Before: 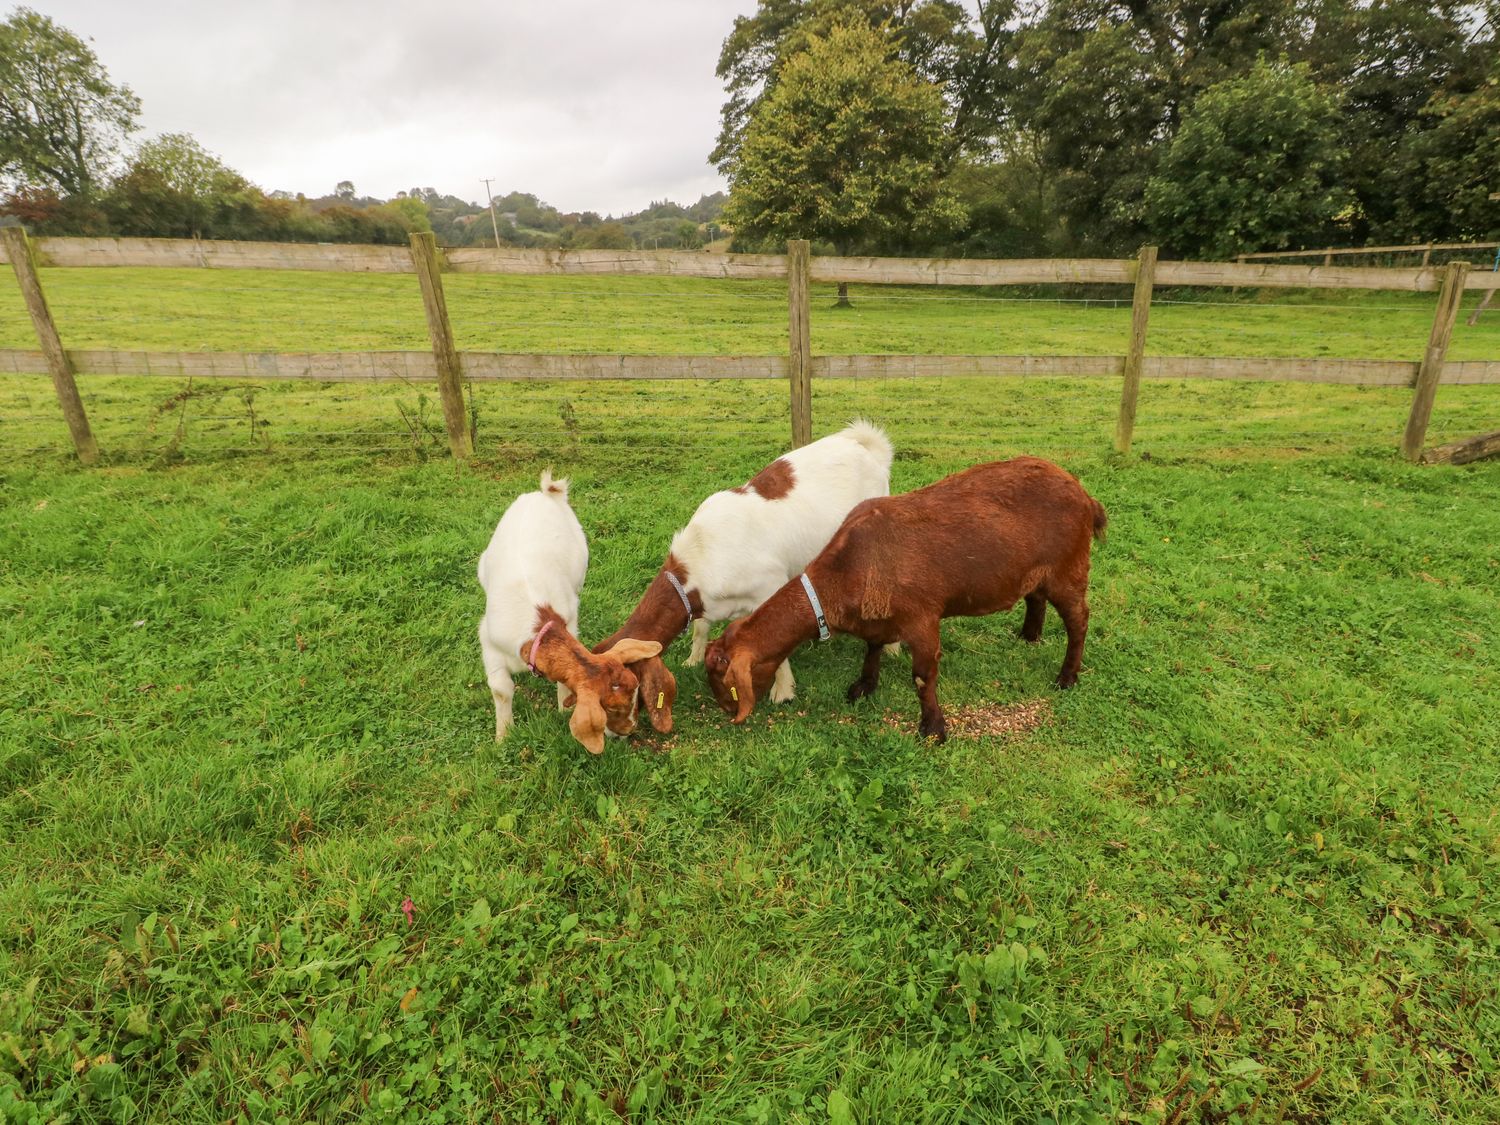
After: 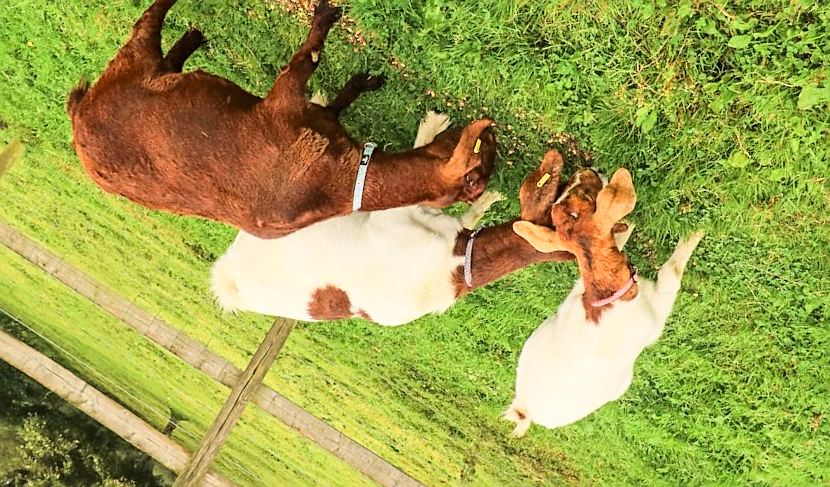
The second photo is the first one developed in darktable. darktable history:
sharpen: on, module defaults
base curve: curves: ch0 [(0, 0) (0.028, 0.03) (0.121, 0.232) (0.46, 0.748) (0.859, 0.968) (1, 1)]
crop and rotate: angle 147.56°, left 9.138%, top 15.582%, right 4.491%, bottom 16.918%
